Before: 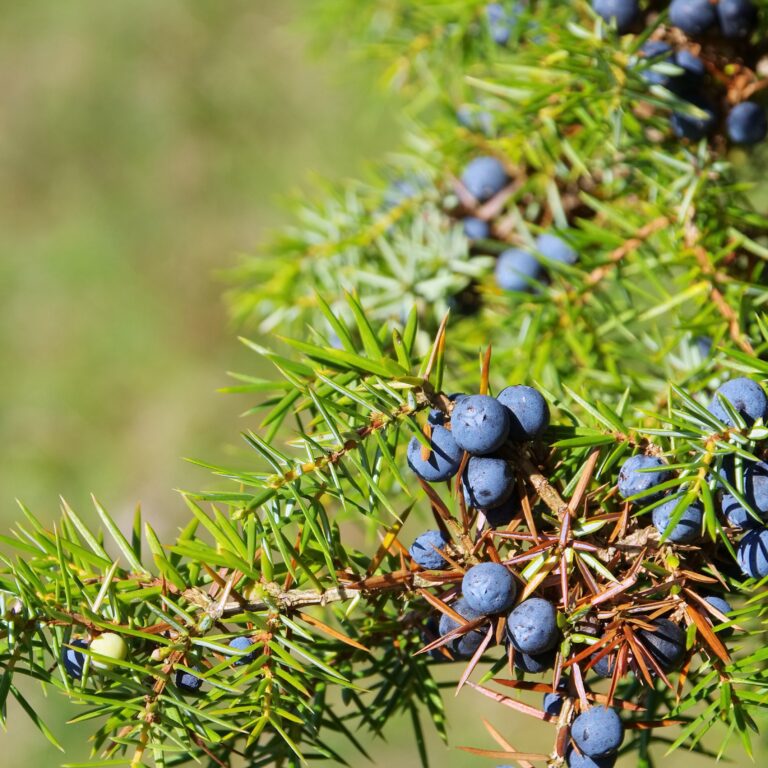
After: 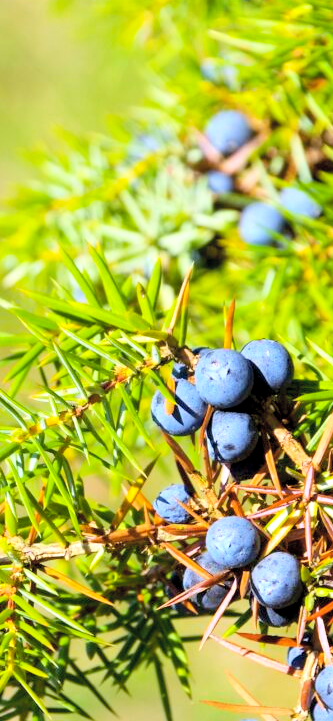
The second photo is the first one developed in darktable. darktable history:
exposure: black level correction 0.005, exposure 0.417 EV, compensate highlight preservation false
contrast brightness saturation: contrast 0.14, brightness 0.21
crop: left 33.452%, top 6.025%, right 23.155%
color balance rgb: perceptual saturation grading › global saturation 20%, global vibrance 20%
